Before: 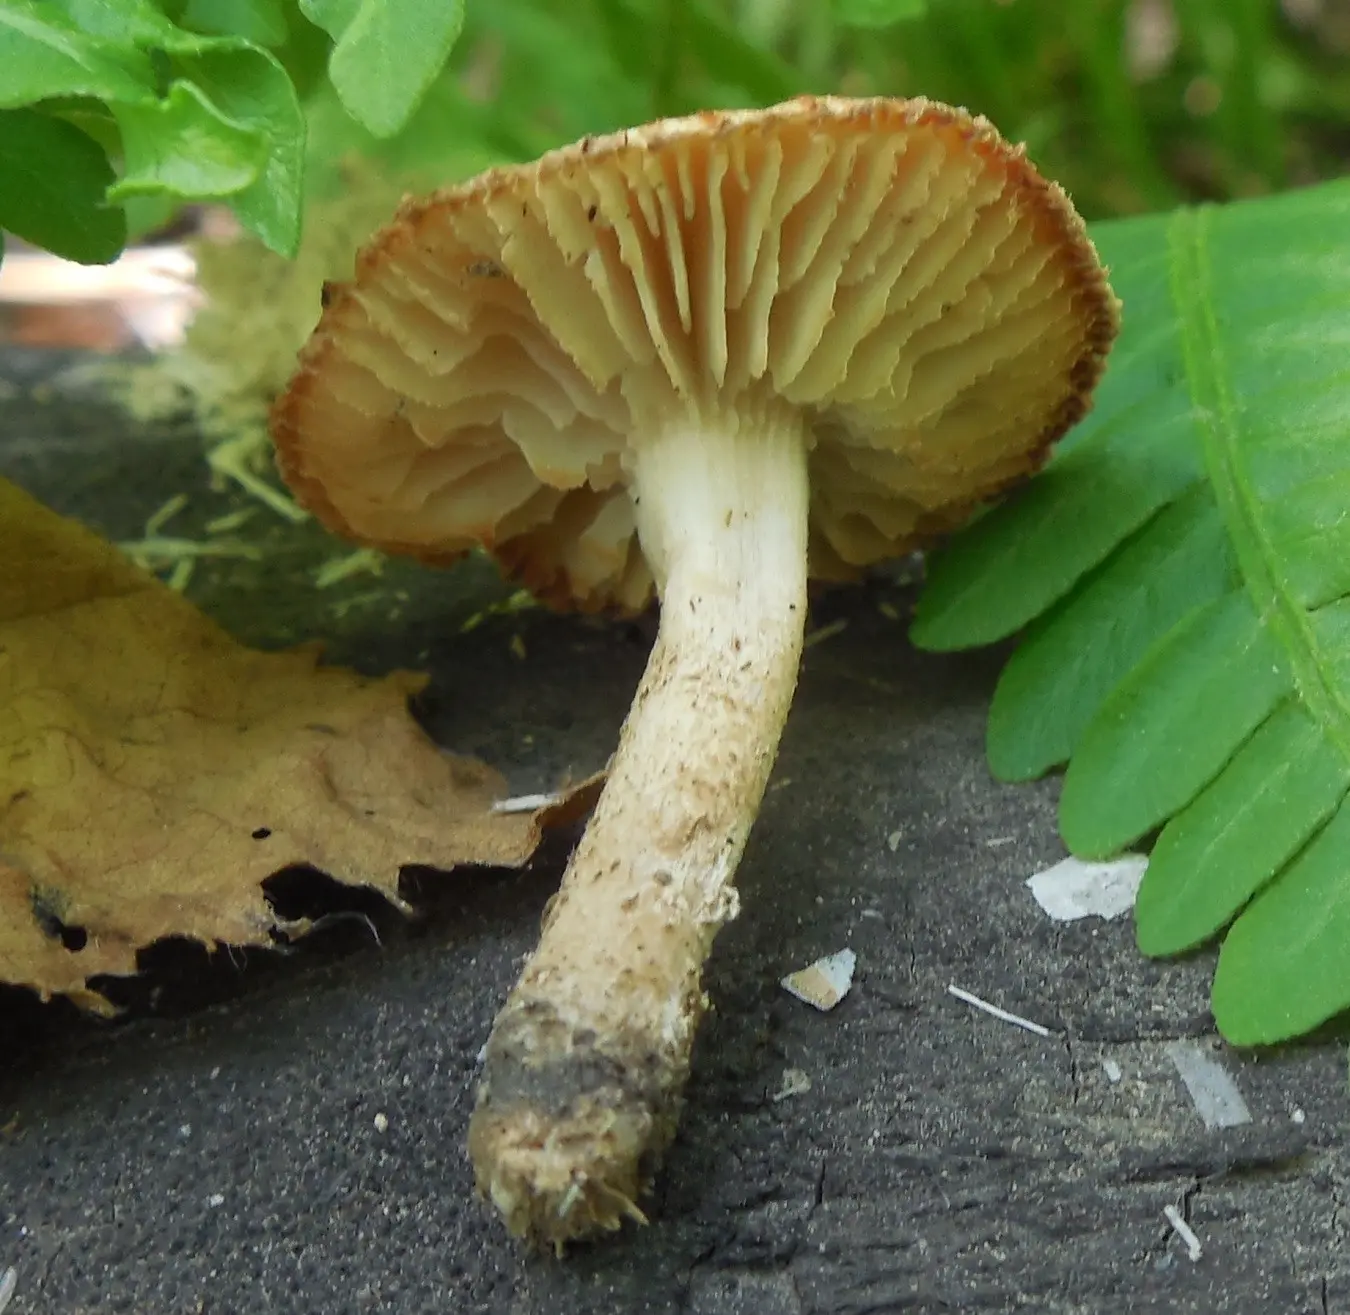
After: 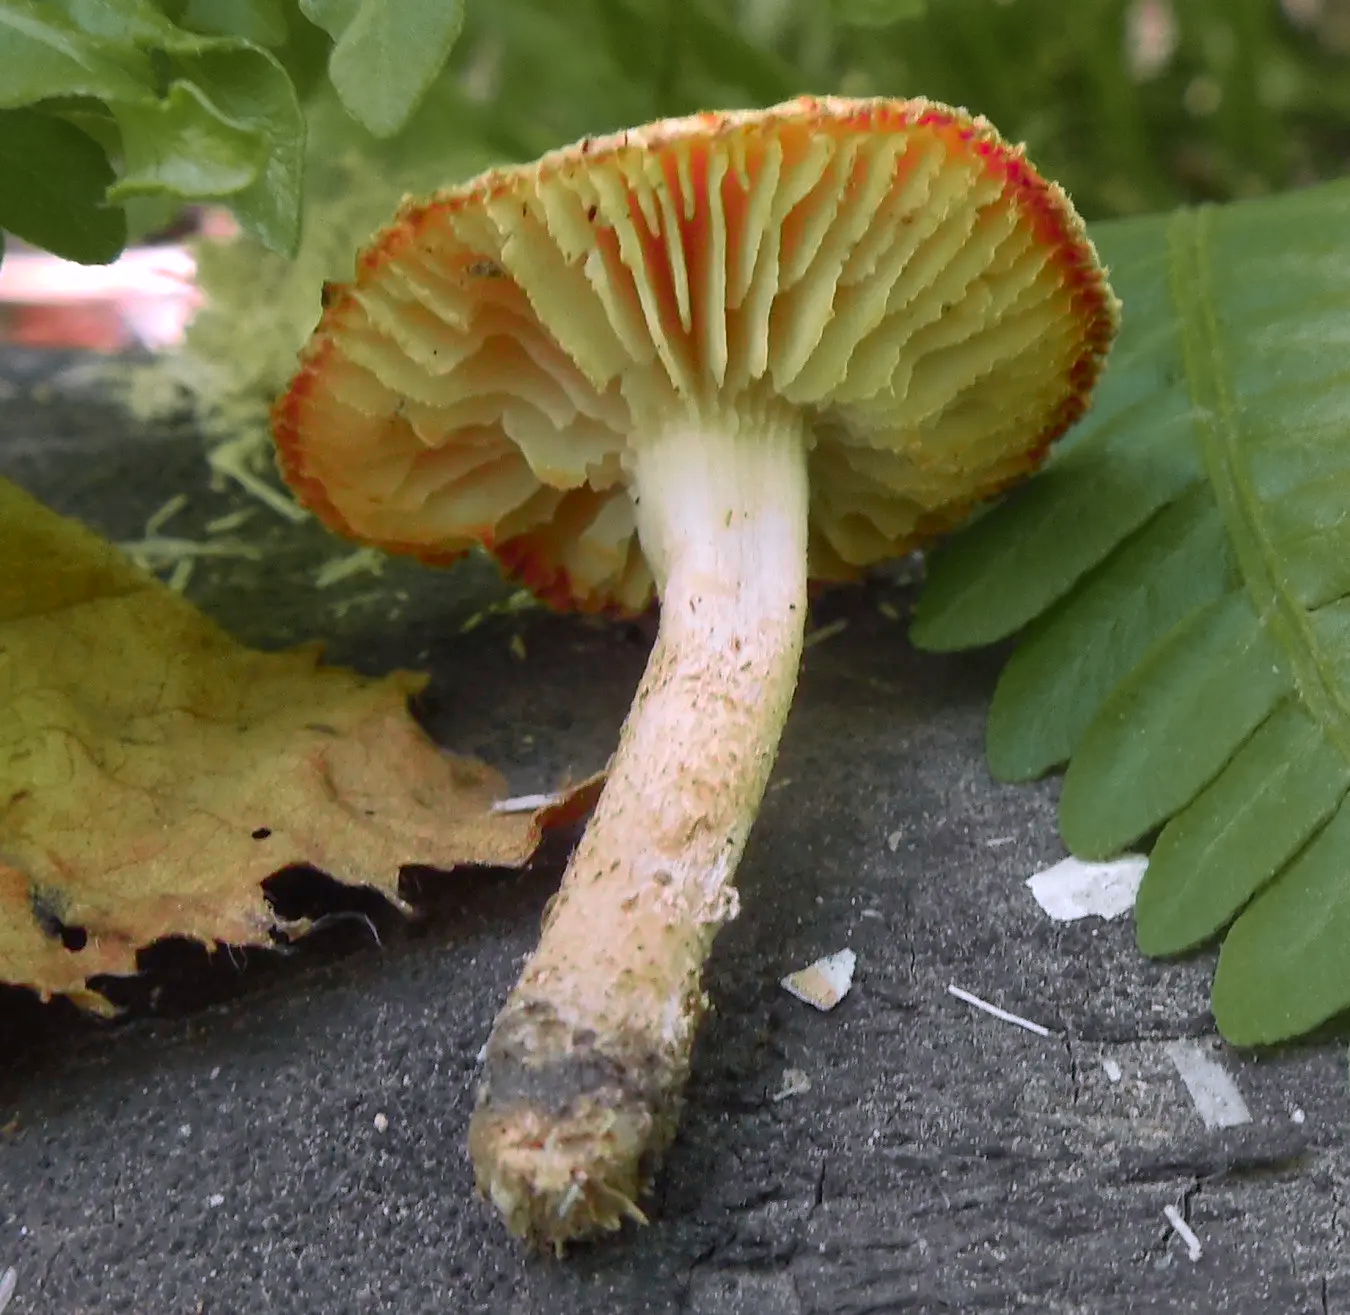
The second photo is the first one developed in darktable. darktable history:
contrast brightness saturation: contrast 0.14
shadows and highlights: on, module defaults
white balance: red 1.066, blue 1.119
color zones: curves: ch0 [(0, 0.533) (0.126, 0.533) (0.234, 0.533) (0.368, 0.357) (0.5, 0.5) (0.625, 0.5) (0.74, 0.637) (0.875, 0.5)]; ch1 [(0.004, 0.708) (0.129, 0.662) (0.25, 0.5) (0.375, 0.331) (0.496, 0.396) (0.625, 0.649) (0.739, 0.26) (0.875, 0.5) (1, 0.478)]; ch2 [(0, 0.409) (0.132, 0.403) (0.236, 0.558) (0.379, 0.448) (0.5, 0.5) (0.625, 0.5) (0.691, 0.39) (0.875, 0.5)]
